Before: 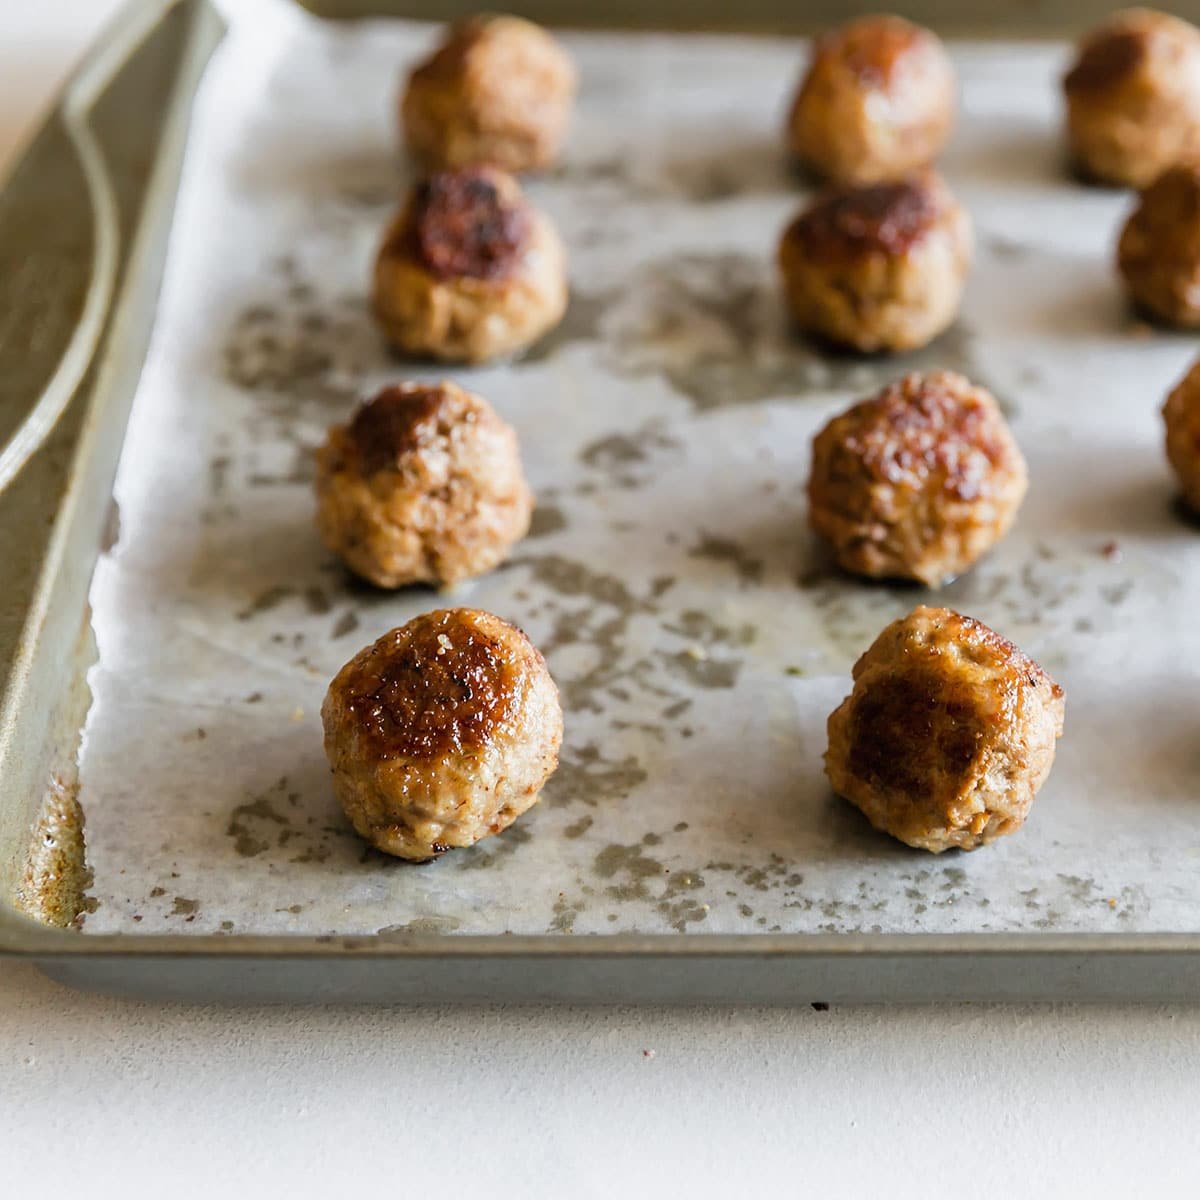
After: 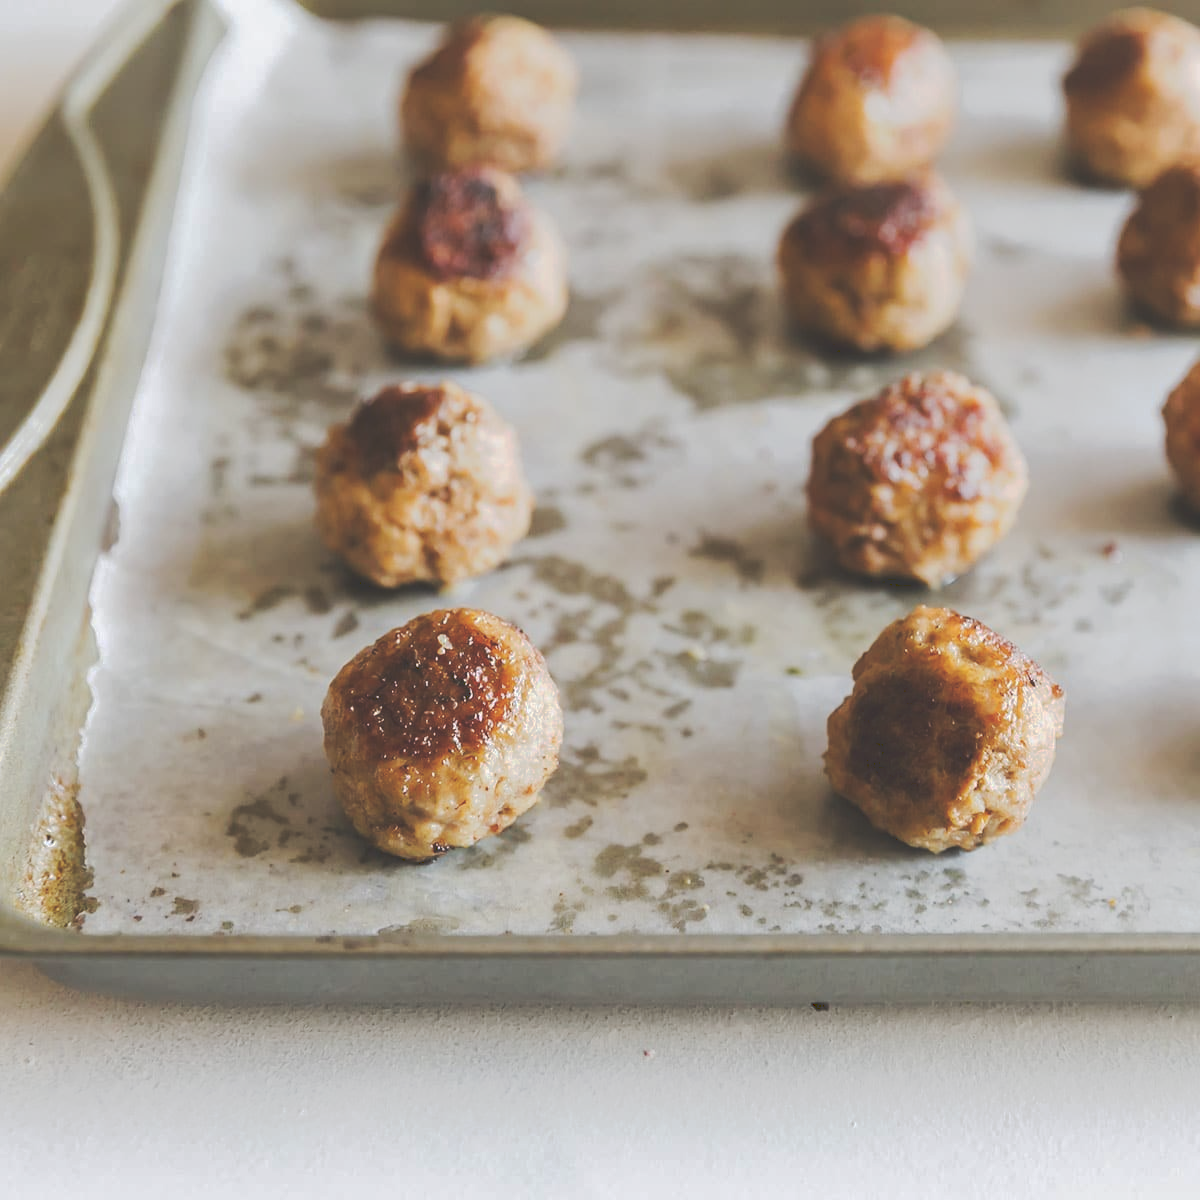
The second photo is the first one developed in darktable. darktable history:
tone curve: curves: ch0 [(0, 0) (0.003, 0.217) (0.011, 0.217) (0.025, 0.229) (0.044, 0.243) (0.069, 0.253) (0.1, 0.265) (0.136, 0.281) (0.177, 0.305) (0.224, 0.331) (0.277, 0.369) (0.335, 0.415) (0.399, 0.472) (0.468, 0.543) (0.543, 0.609) (0.623, 0.676) (0.709, 0.734) (0.801, 0.798) (0.898, 0.849) (1, 1)], preserve colors none
